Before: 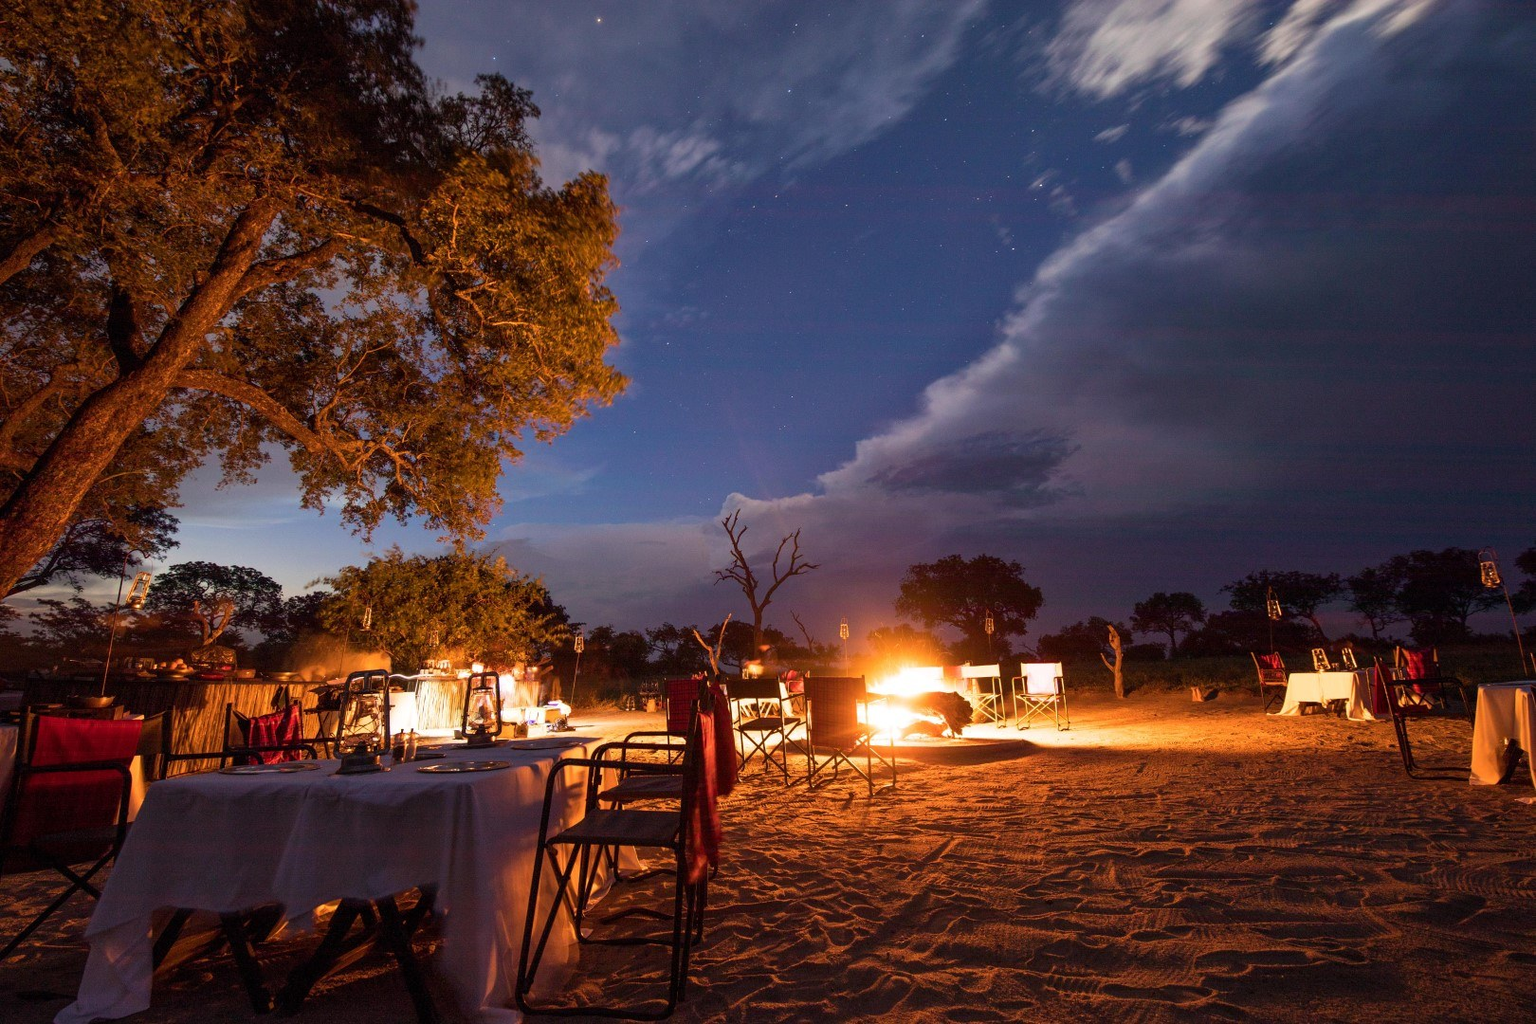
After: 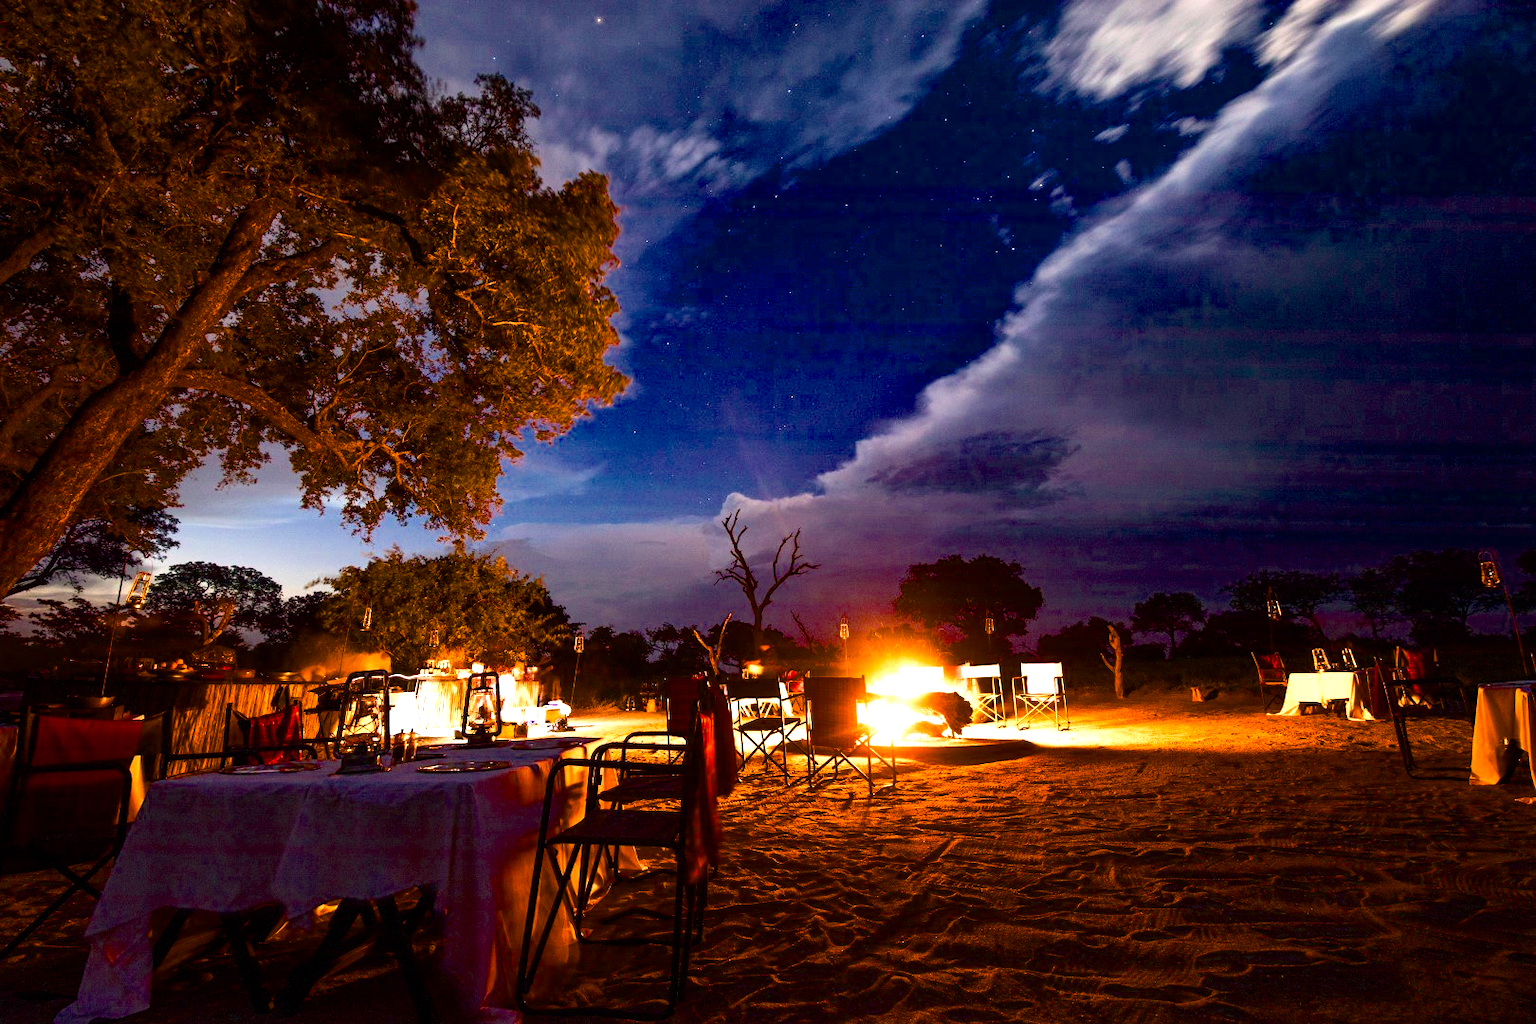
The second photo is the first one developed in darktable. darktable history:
color balance rgb: shadows lift › luminance -10.186%, shadows lift › chroma 0.807%, shadows lift › hue 115.16°, perceptual saturation grading › global saturation 35.162%, perceptual saturation grading › highlights -29.925%, perceptual saturation grading › shadows 35.309%, perceptual brilliance grading › global brilliance 14.239%, perceptual brilliance grading › shadows -34.722%, saturation formula JzAzBz (2021)
exposure: black level correction 0.001, exposure 0.499 EV, compensate highlight preservation false
